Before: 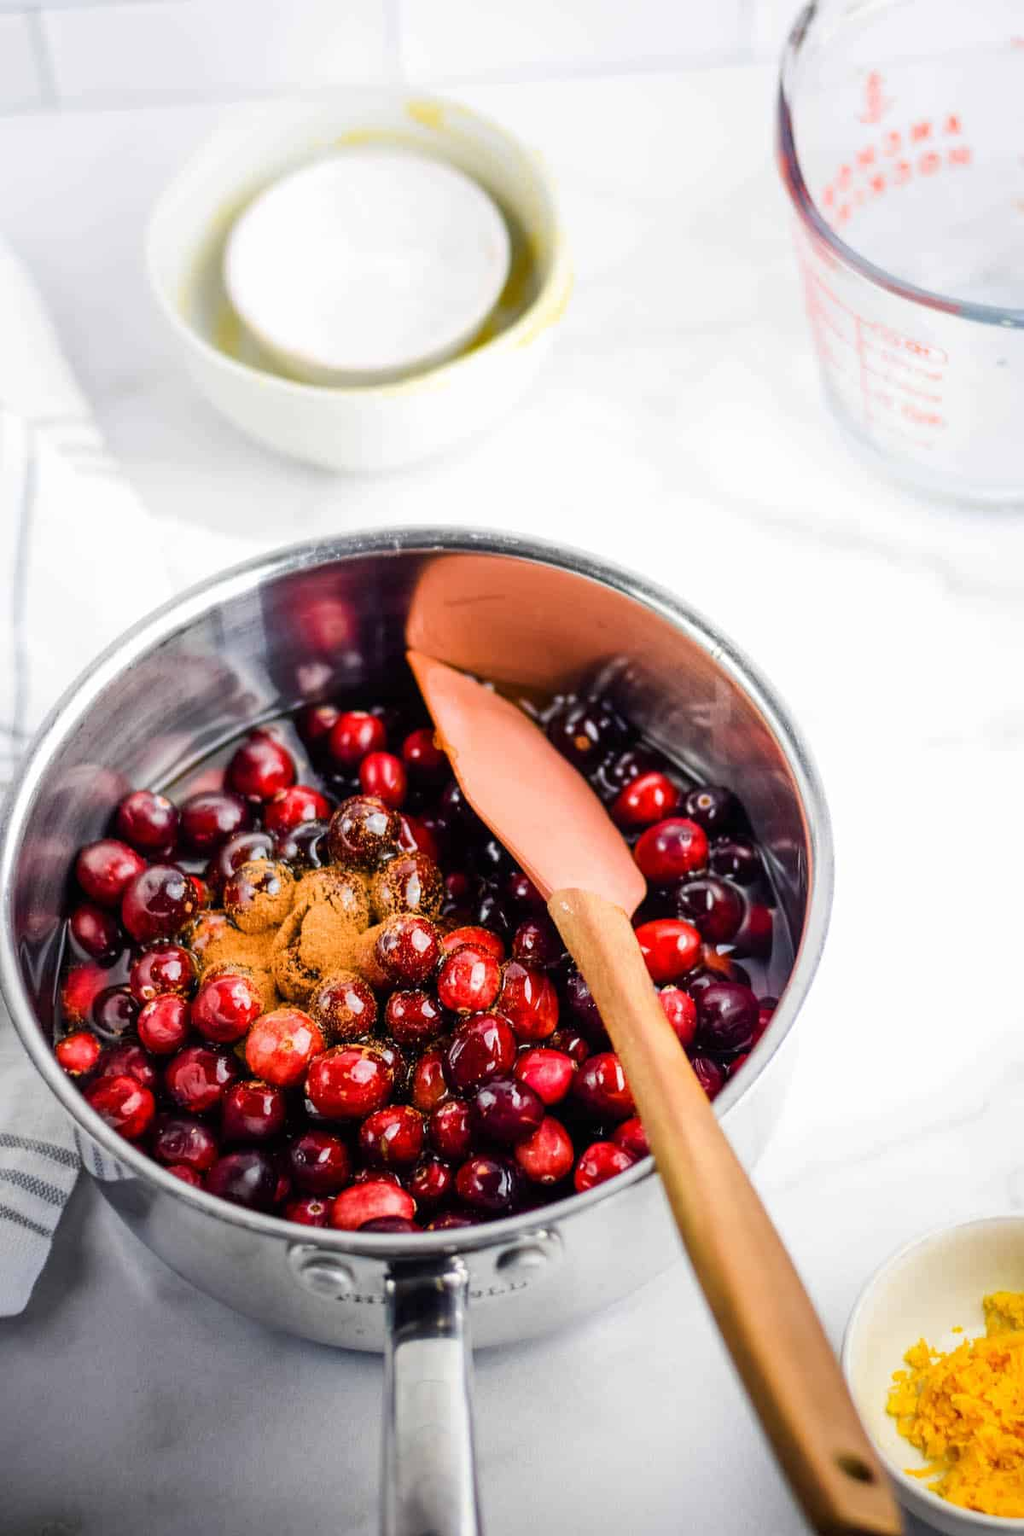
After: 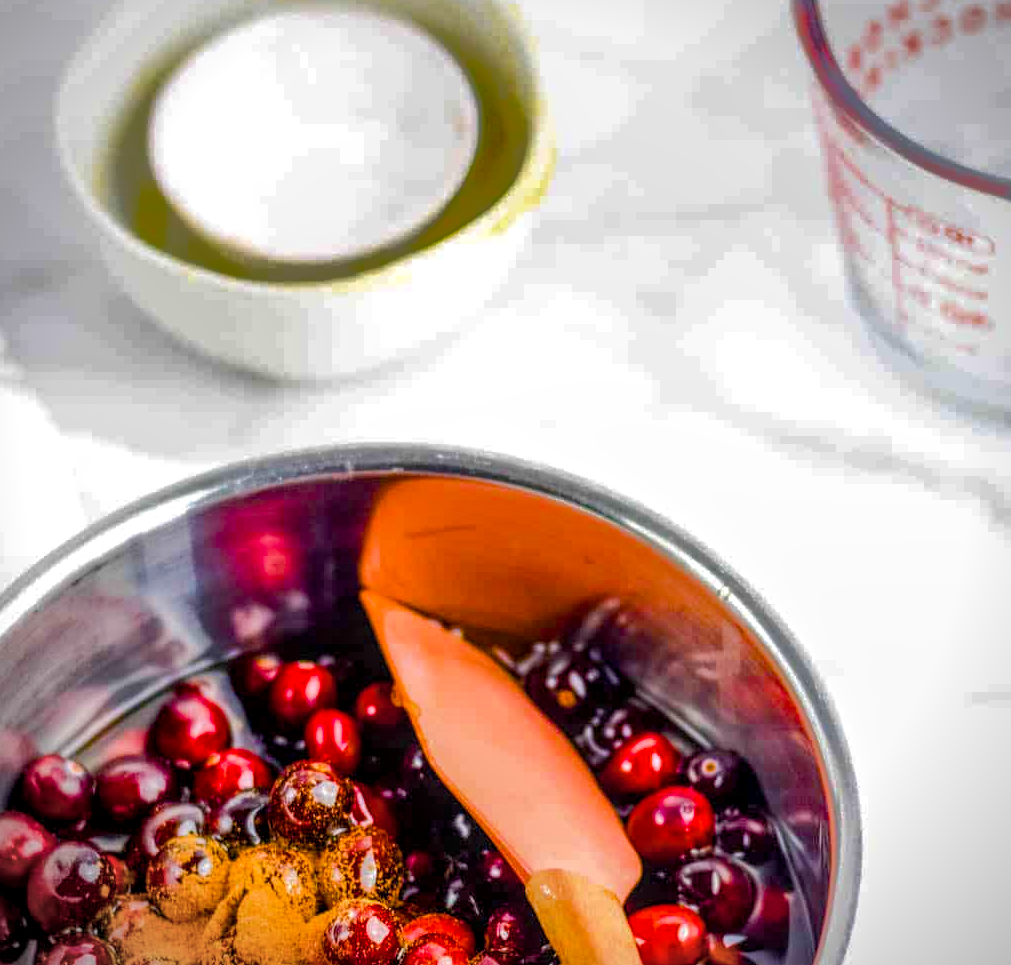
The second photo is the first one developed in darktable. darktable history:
crop and rotate: left 9.703%, top 9.603%, right 6.045%, bottom 36.774%
local contrast: highlights 61%, detail 143%, midtone range 0.434
vignetting: fall-off start 91.49%, unbound false
shadows and highlights: shadows 39.23, highlights -59.88
color balance rgb: power › luminance 1.722%, perceptual saturation grading › global saturation 40.354%, perceptual saturation grading › highlights -25.849%, perceptual saturation grading › mid-tones 34.722%, perceptual saturation grading › shadows 35.276%, global vibrance 28.028%
